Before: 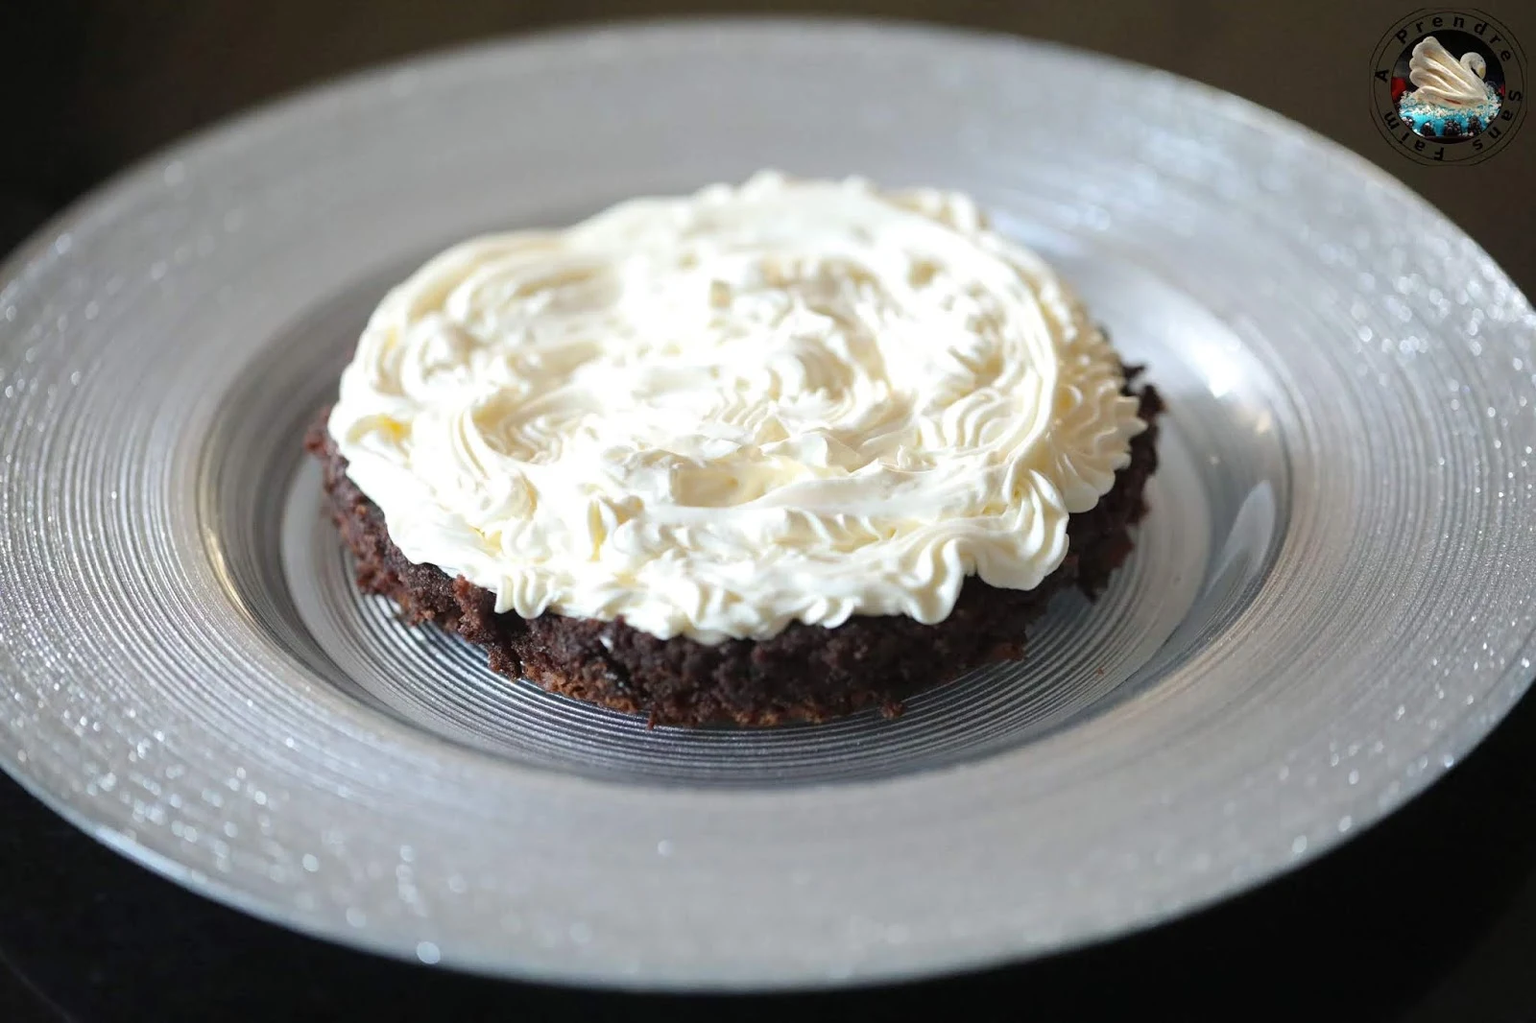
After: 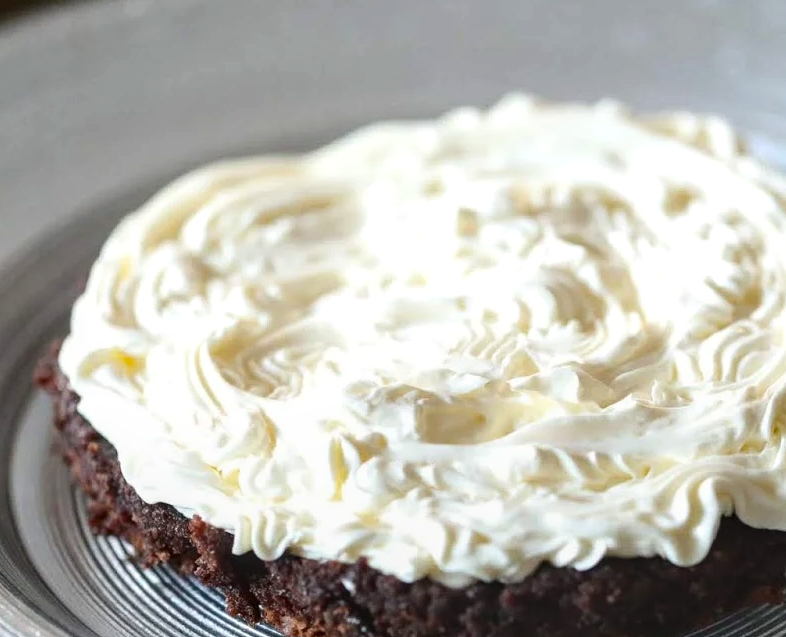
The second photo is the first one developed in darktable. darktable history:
exposure: compensate highlight preservation false
local contrast: on, module defaults
crop: left 17.73%, top 7.912%, right 33.099%, bottom 32.329%
contrast brightness saturation: contrast 0.129, brightness -0.051, saturation 0.156
